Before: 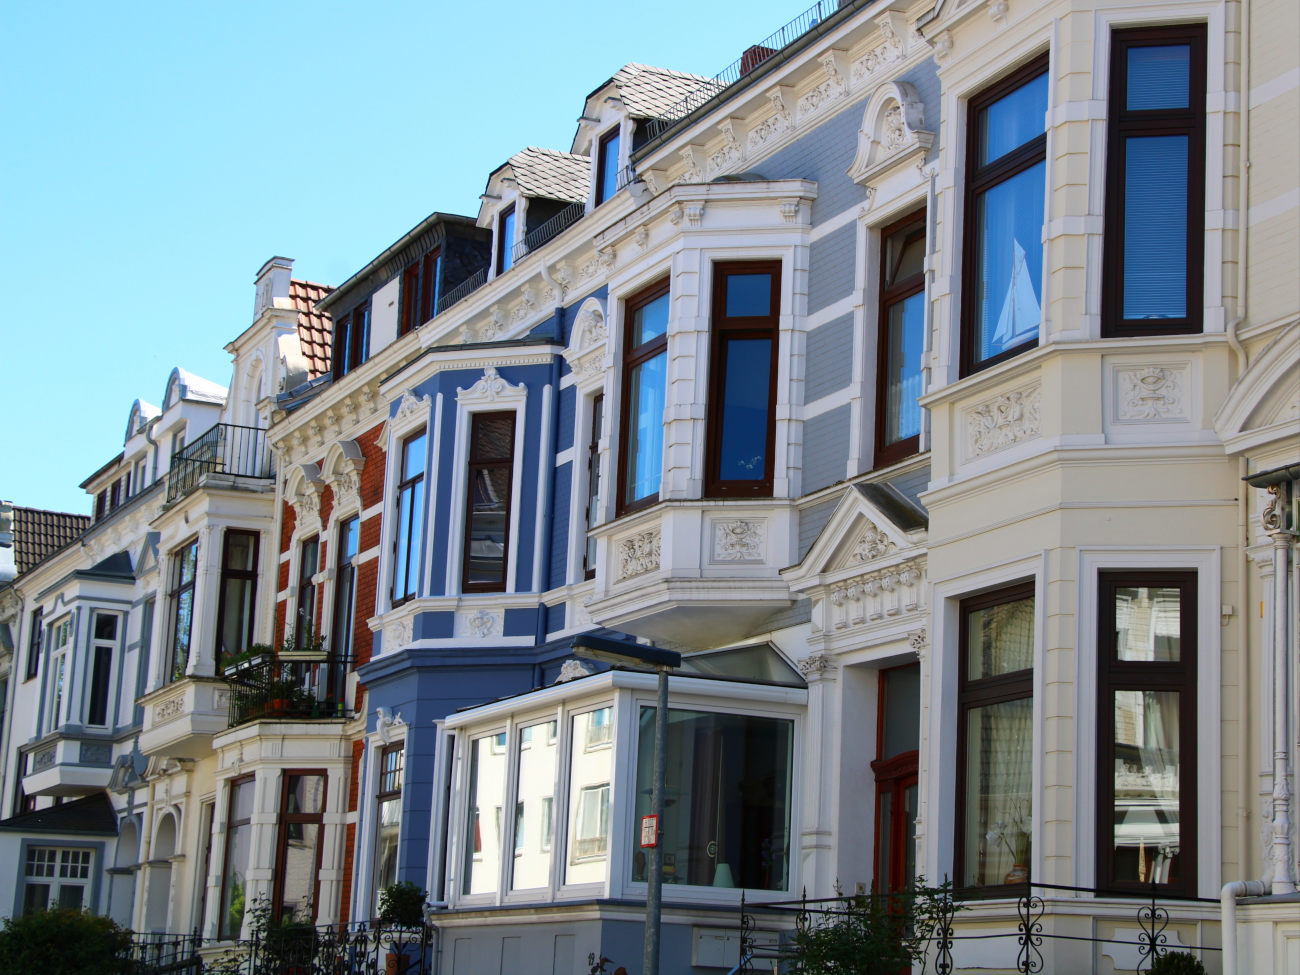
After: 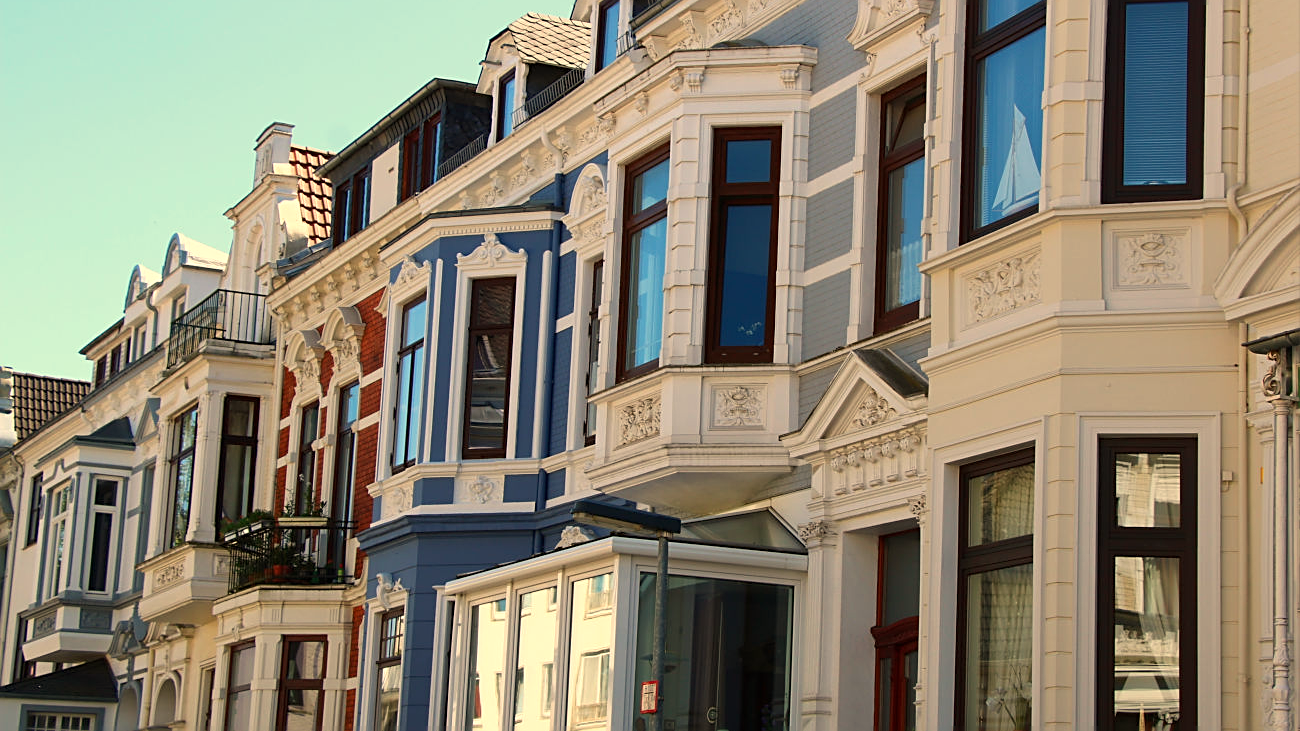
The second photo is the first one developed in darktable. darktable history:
crop: top 13.819%, bottom 11.169%
sharpen: on, module defaults
white balance: red 1.138, green 0.996, blue 0.812
